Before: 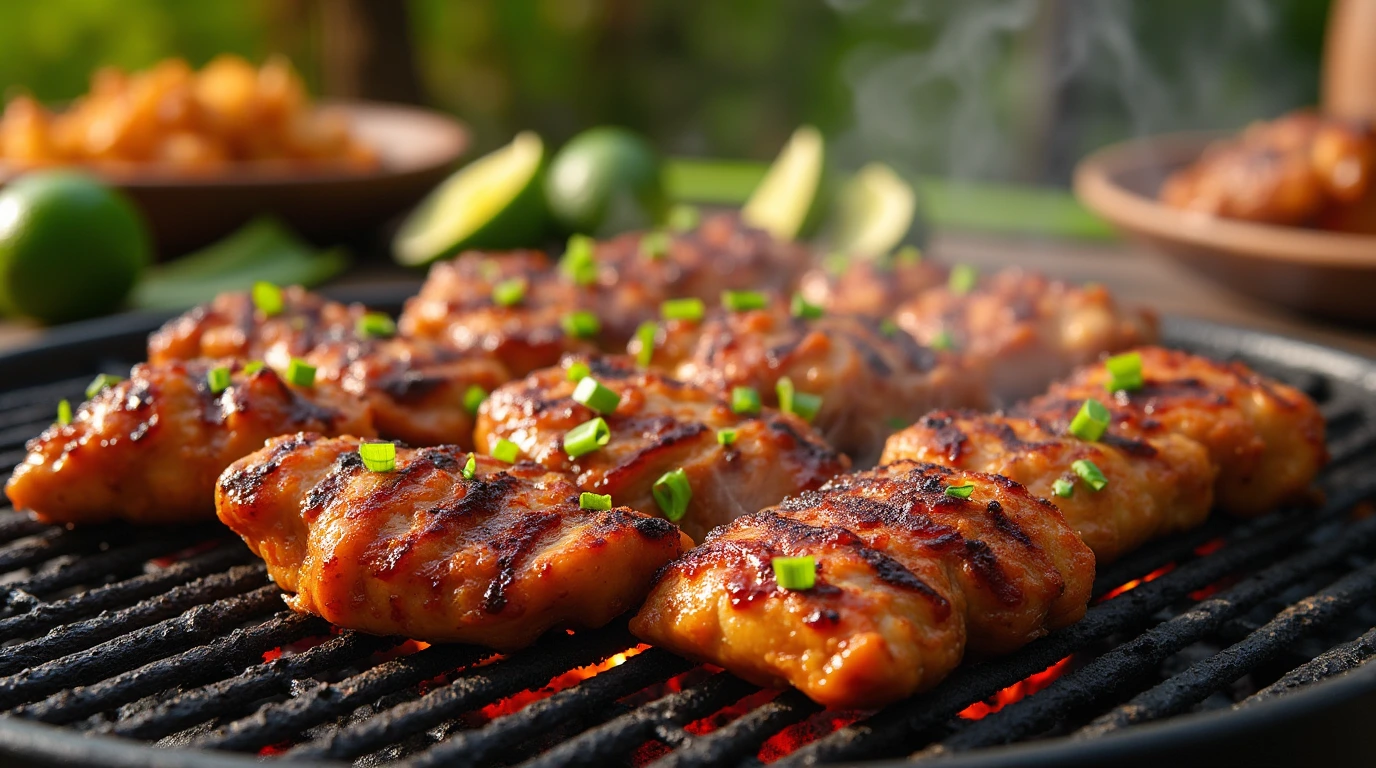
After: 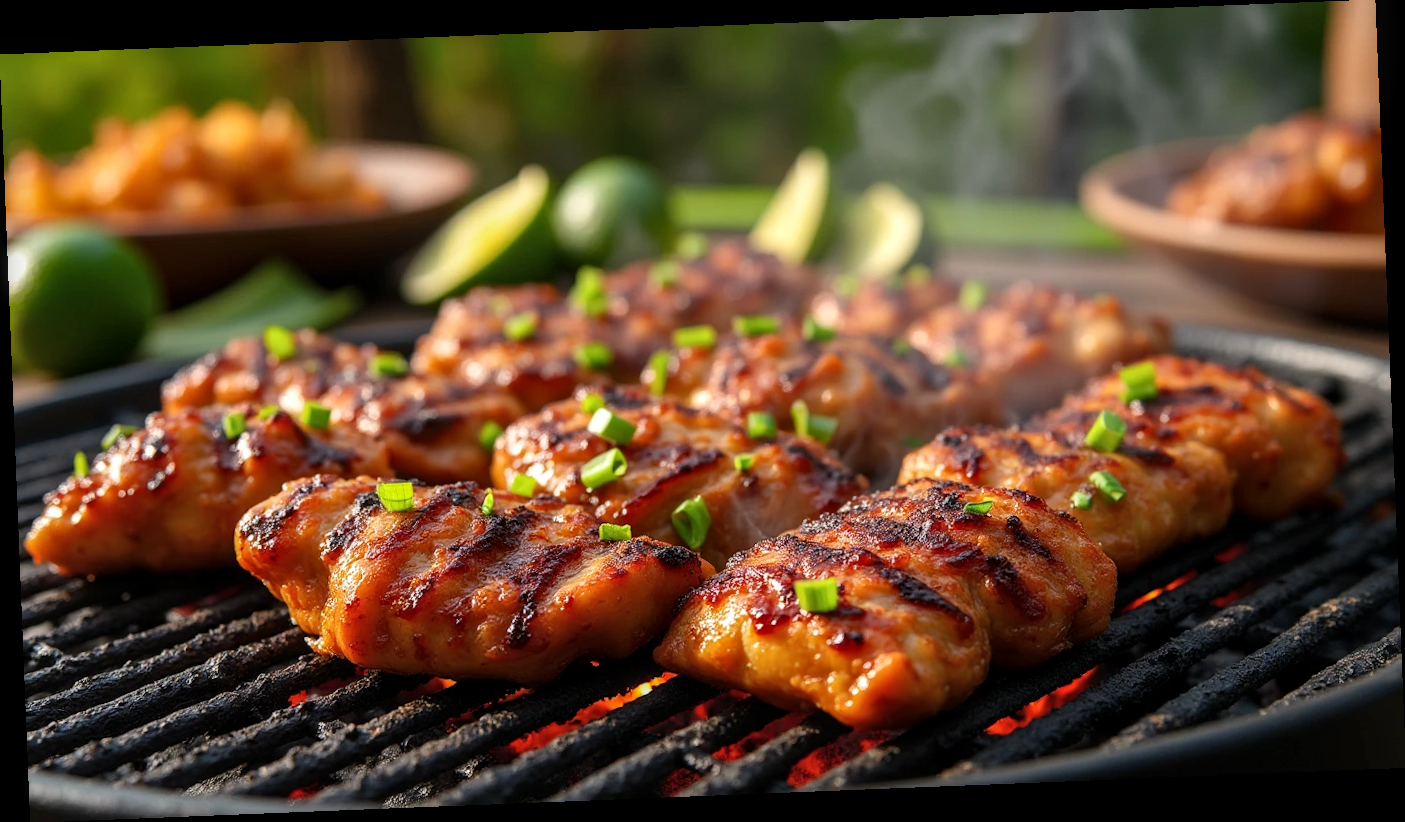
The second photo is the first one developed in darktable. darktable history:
rotate and perspective: rotation -2.29°, automatic cropping off
local contrast: on, module defaults
